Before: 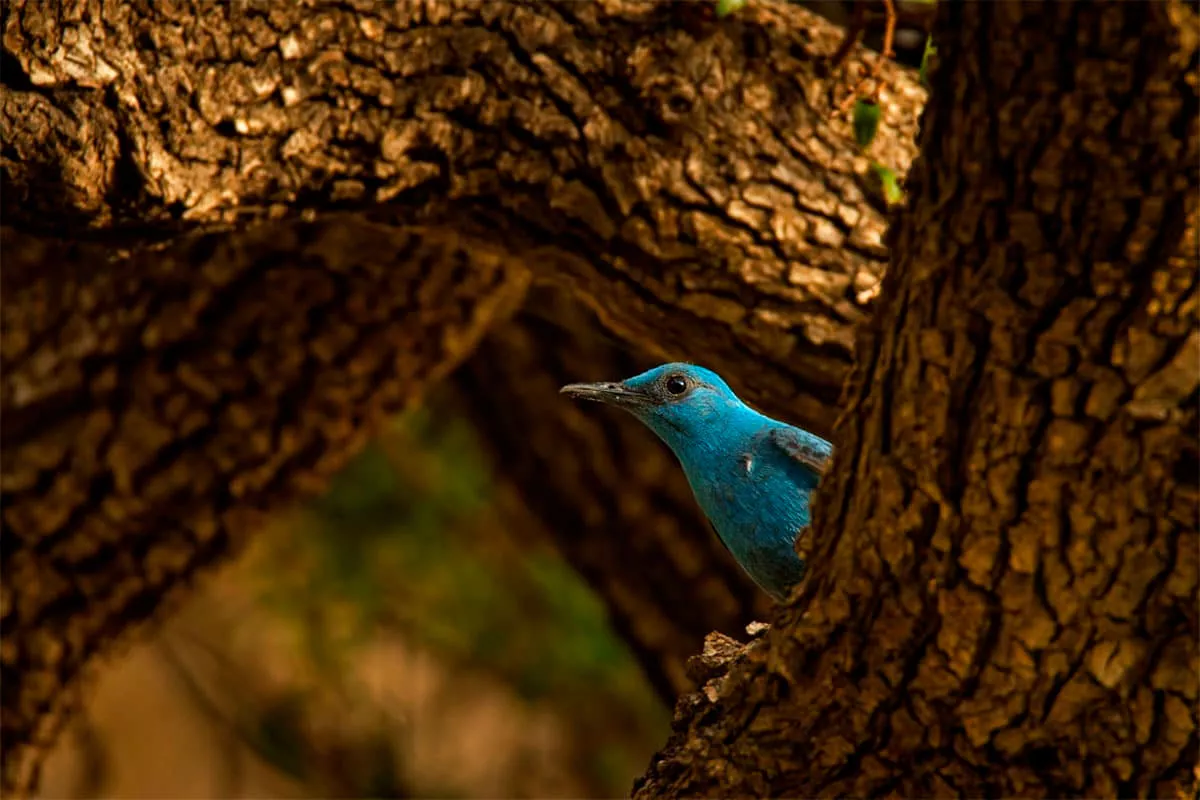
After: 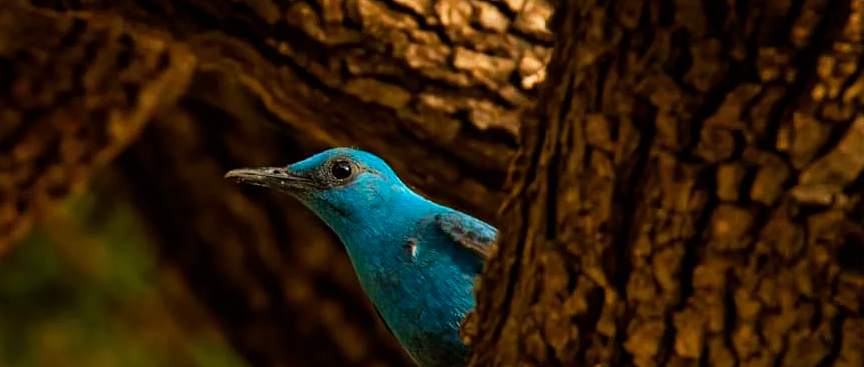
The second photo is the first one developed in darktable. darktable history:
crop and rotate: left 27.938%, top 27.046%, bottom 27.046%
filmic rgb: black relative exposure -11.35 EV, white relative exposure 3.22 EV, hardness 6.76, color science v6 (2022)
velvia: on, module defaults
shadows and highlights: shadows 5, soften with gaussian
